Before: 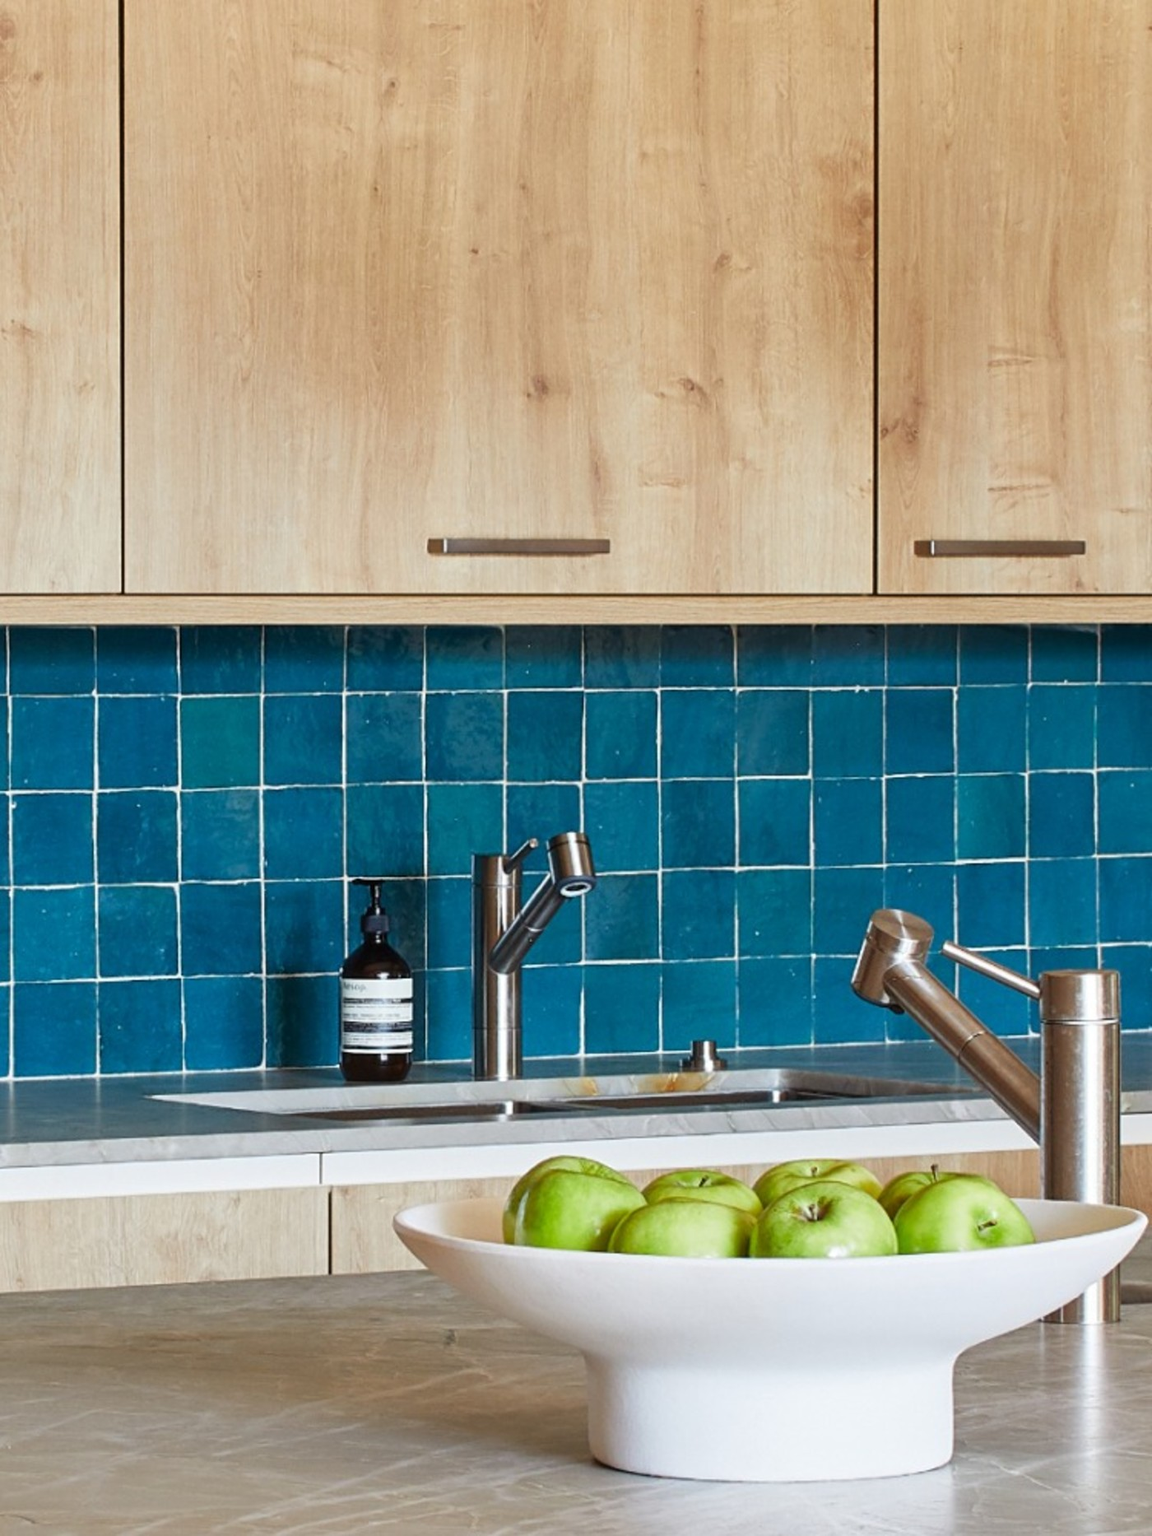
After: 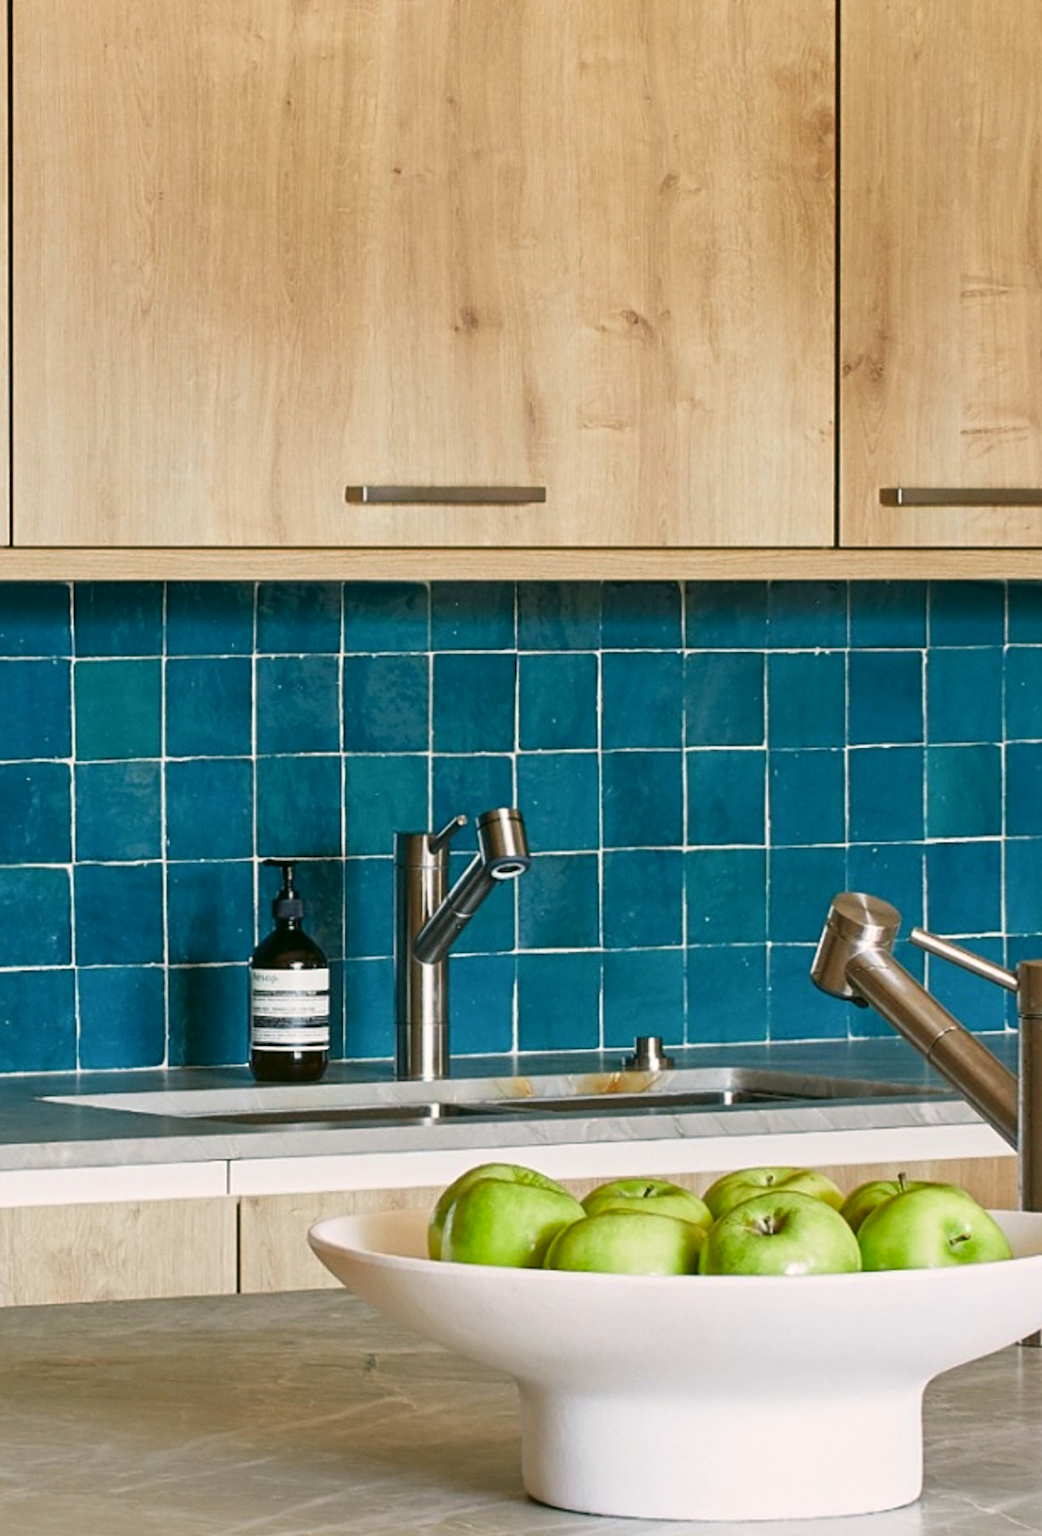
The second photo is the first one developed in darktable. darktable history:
crop: left 9.81%, top 6.229%, right 7.173%, bottom 2.605%
color correction: highlights a* 4.32, highlights b* 4.98, shadows a* -7.1, shadows b* 4.75
